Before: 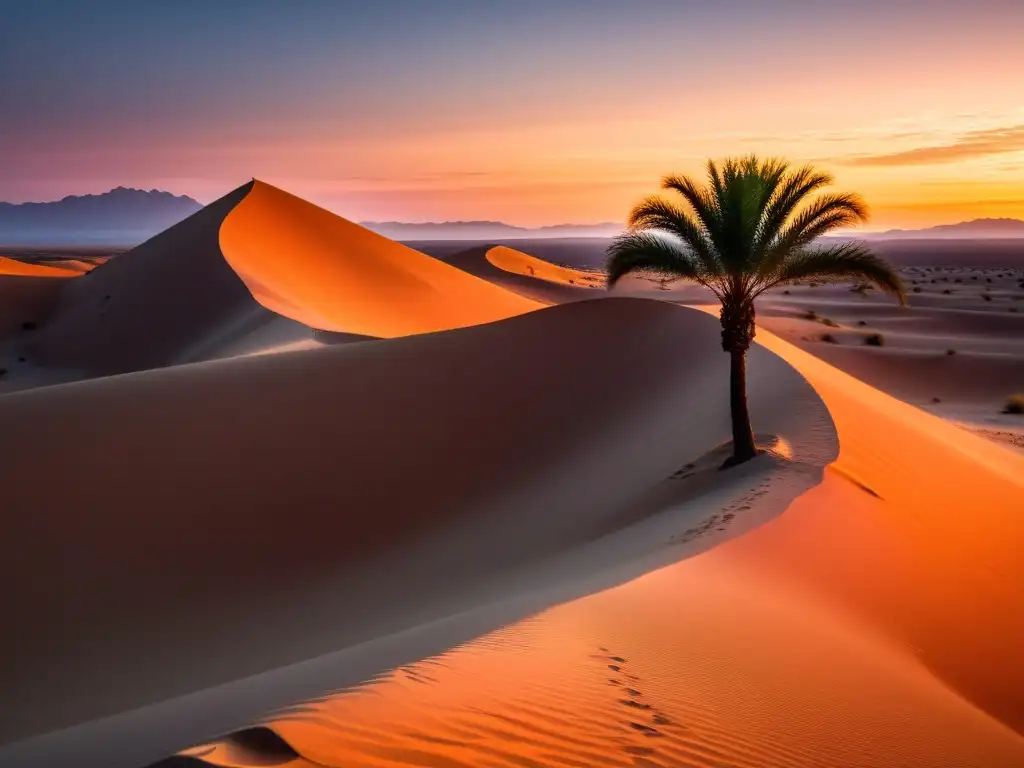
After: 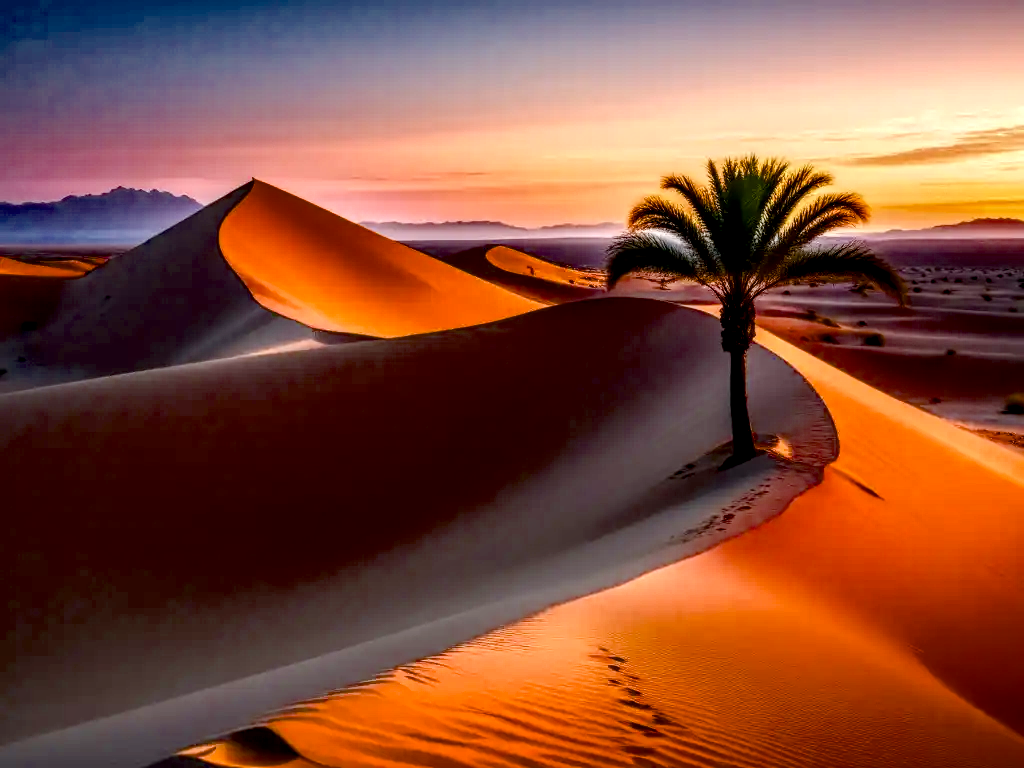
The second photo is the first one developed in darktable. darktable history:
local contrast: detail 160%
color balance rgb: perceptual saturation grading › global saturation 20%, perceptual saturation grading › highlights -25.613%, perceptual saturation grading › shadows 49.74%, global vibrance 6.75%, saturation formula JzAzBz (2021)
